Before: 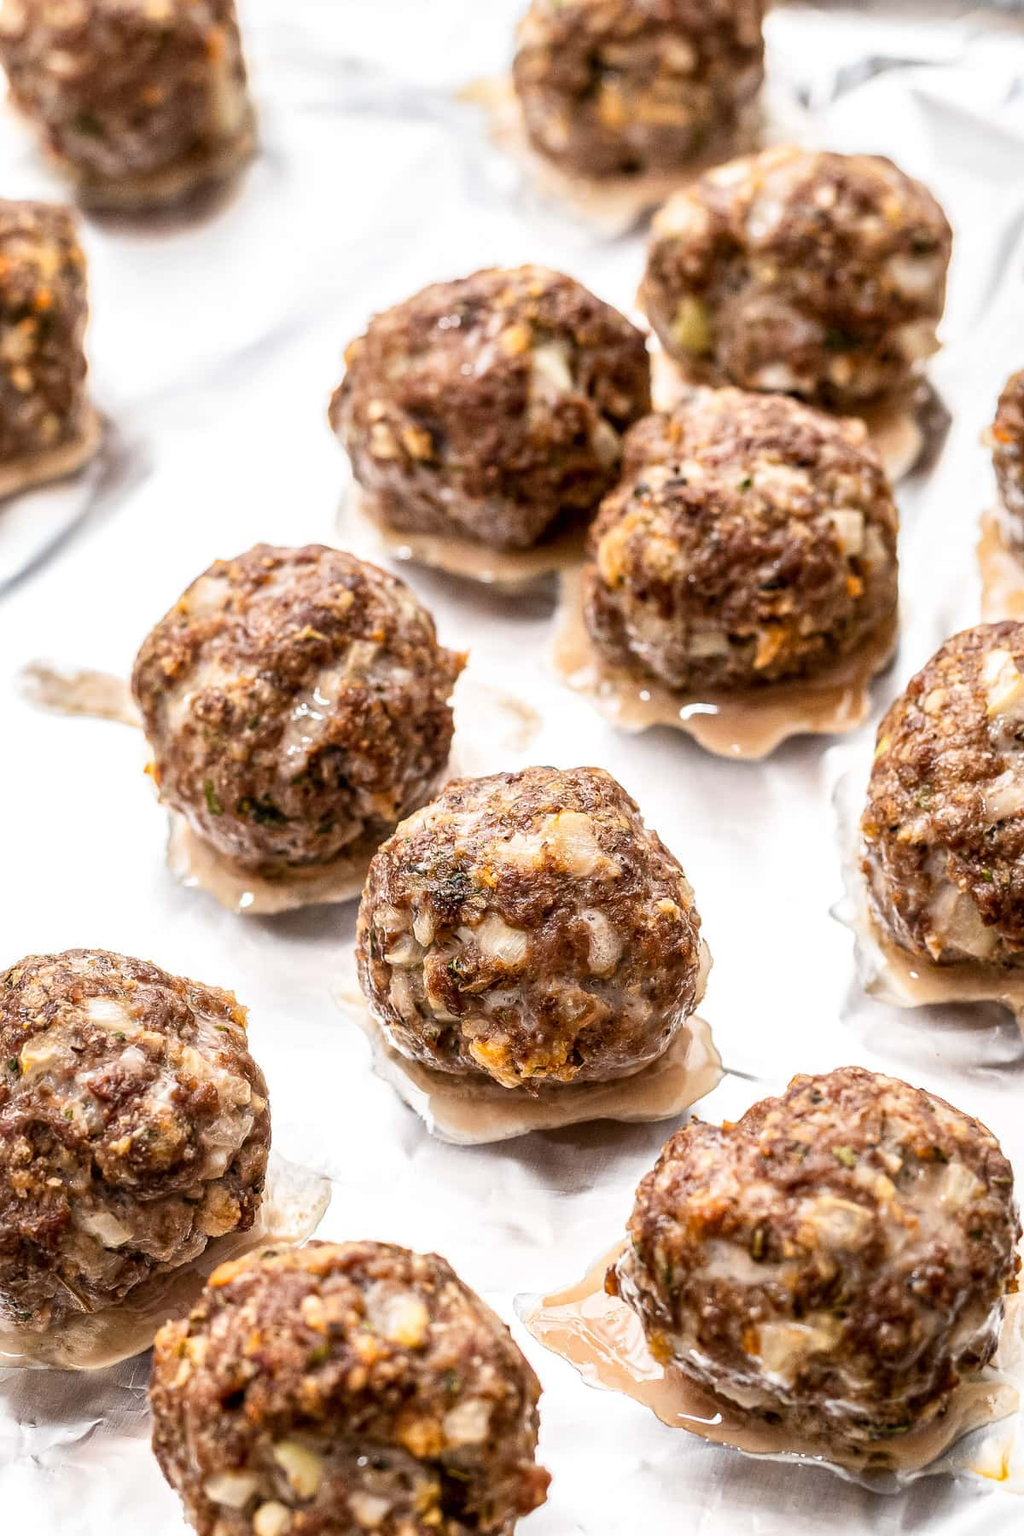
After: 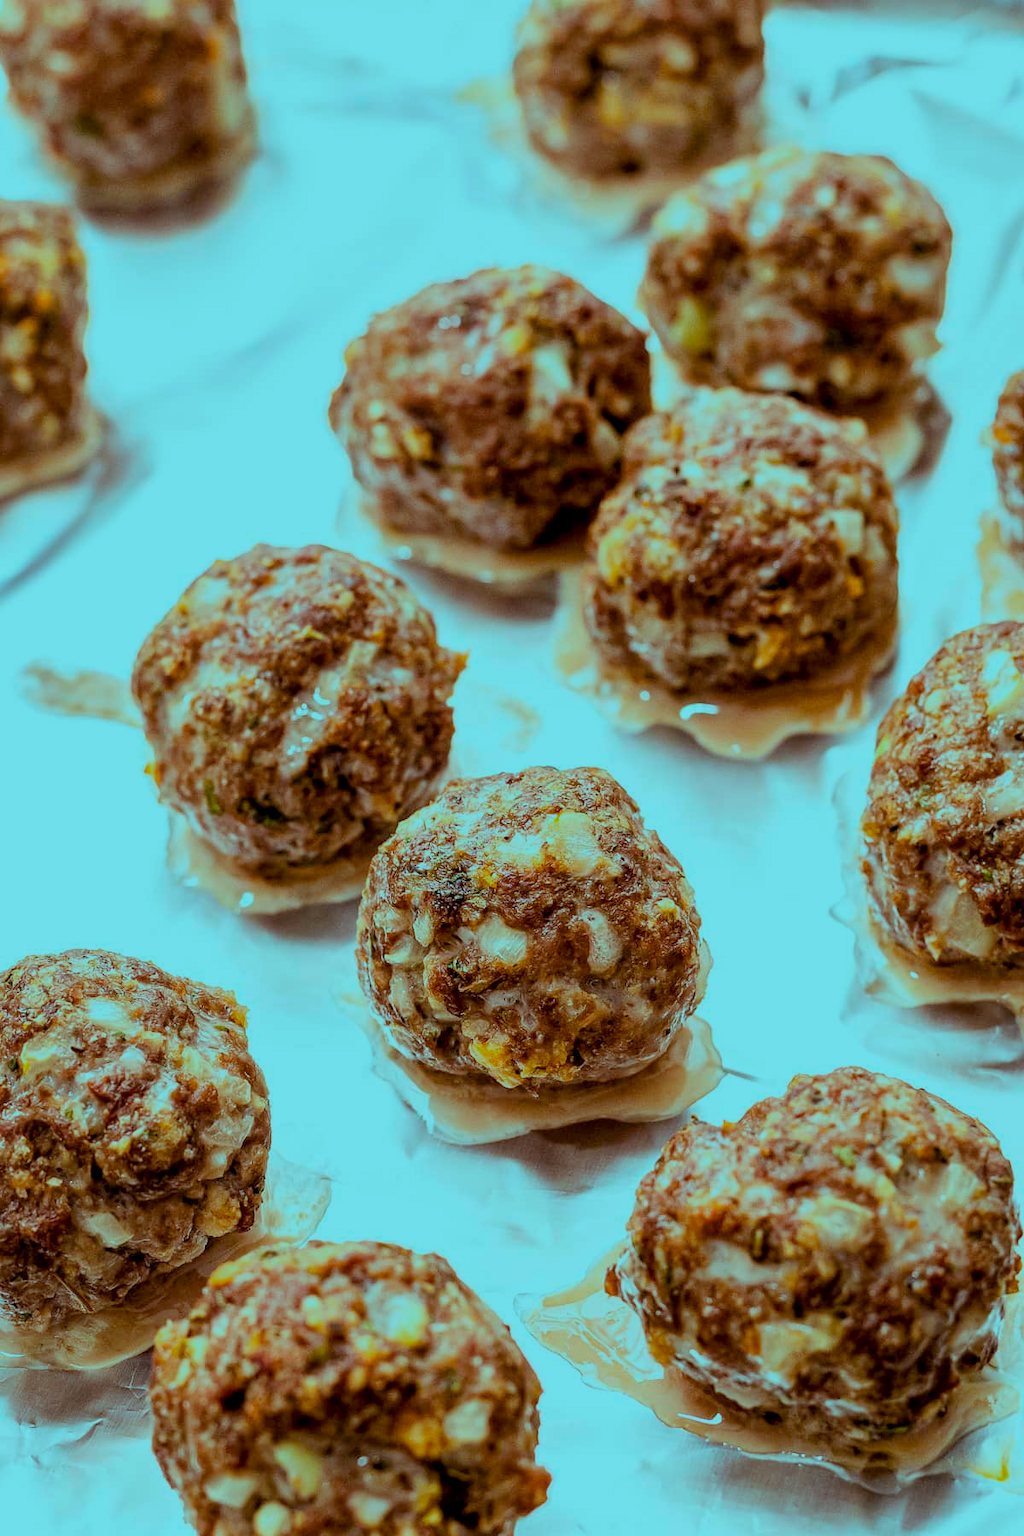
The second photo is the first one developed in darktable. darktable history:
color balance rgb: power › hue 173.08°, highlights gain › luminance -33.264%, highlights gain › chroma 5.81%, highlights gain › hue 216.06°, perceptual saturation grading › global saturation 19.613%, global vibrance 14.15%
exposure: black level correction 0.006, exposure -0.219 EV, compensate exposure bias true, compensate highlight preservation false
